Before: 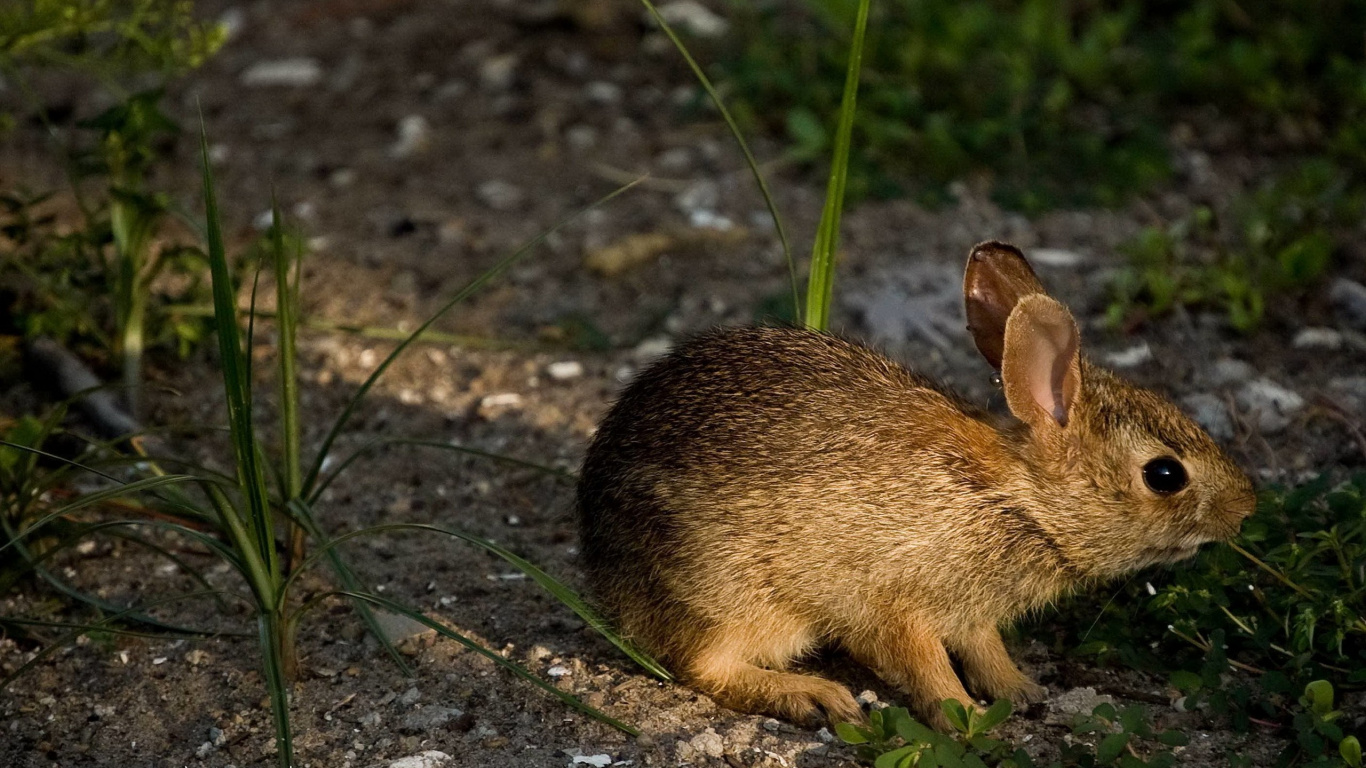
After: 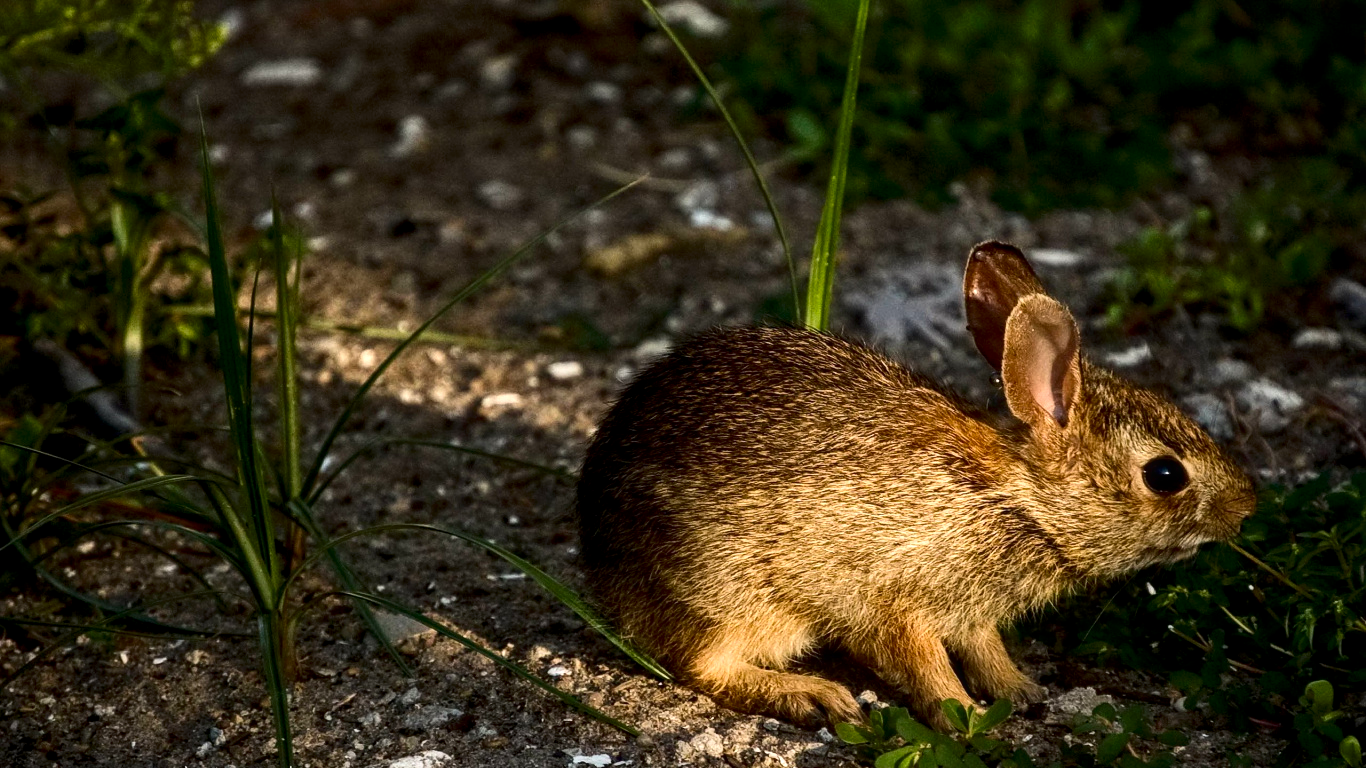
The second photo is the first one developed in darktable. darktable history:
exposure: black level correction 0.001, exposure 0.5 EV, compensate exposure bias true, compensate highlight preservation false
contrast brightness saturation: contrast 0.2, brightness -0.11, saturation 0.1
local contrast: on, module defaults
